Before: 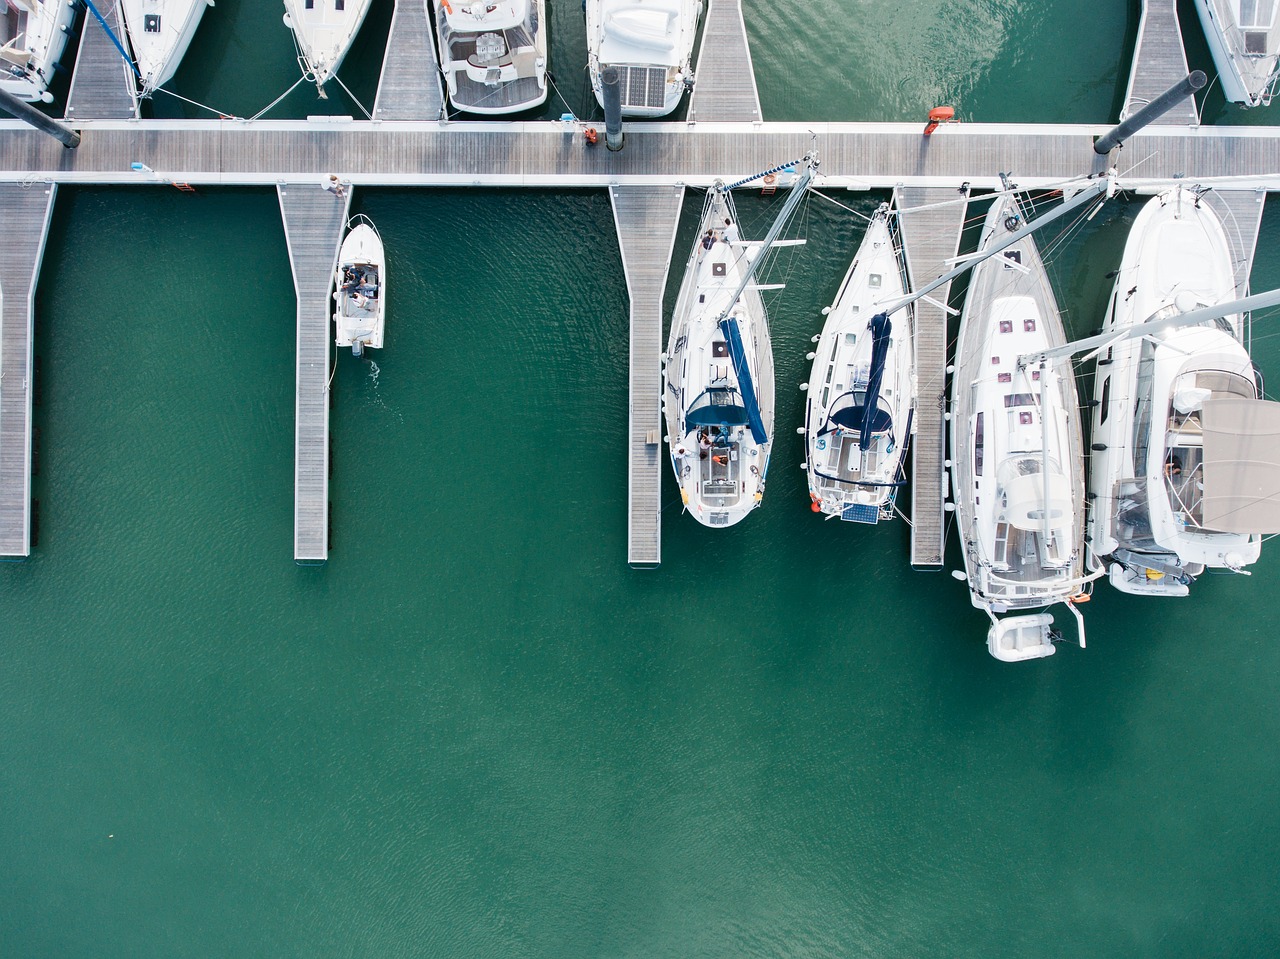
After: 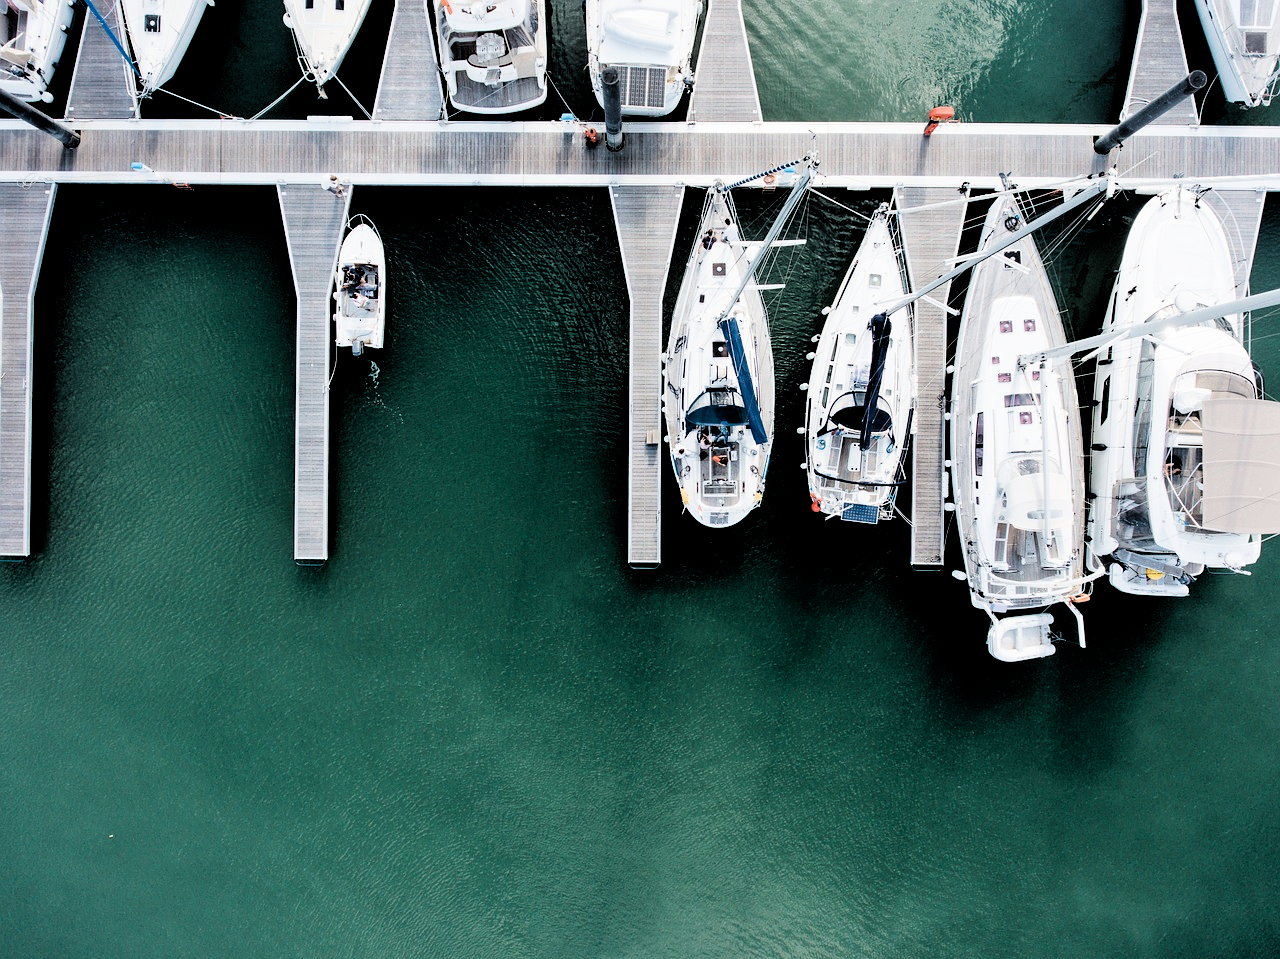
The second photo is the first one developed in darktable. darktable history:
filmic rgb: middle gray luminance 13.79%, black relative exposure -2.07 EV, white relative exposure 3.1 EV, target black luminance 0%, hardness 1.82, latitude 58.71%, contrast 1.731, highlights saturation mix 3.64%, shadows ↔ highlights balance -36.65%, iterations of high-quality reconstruction 0
